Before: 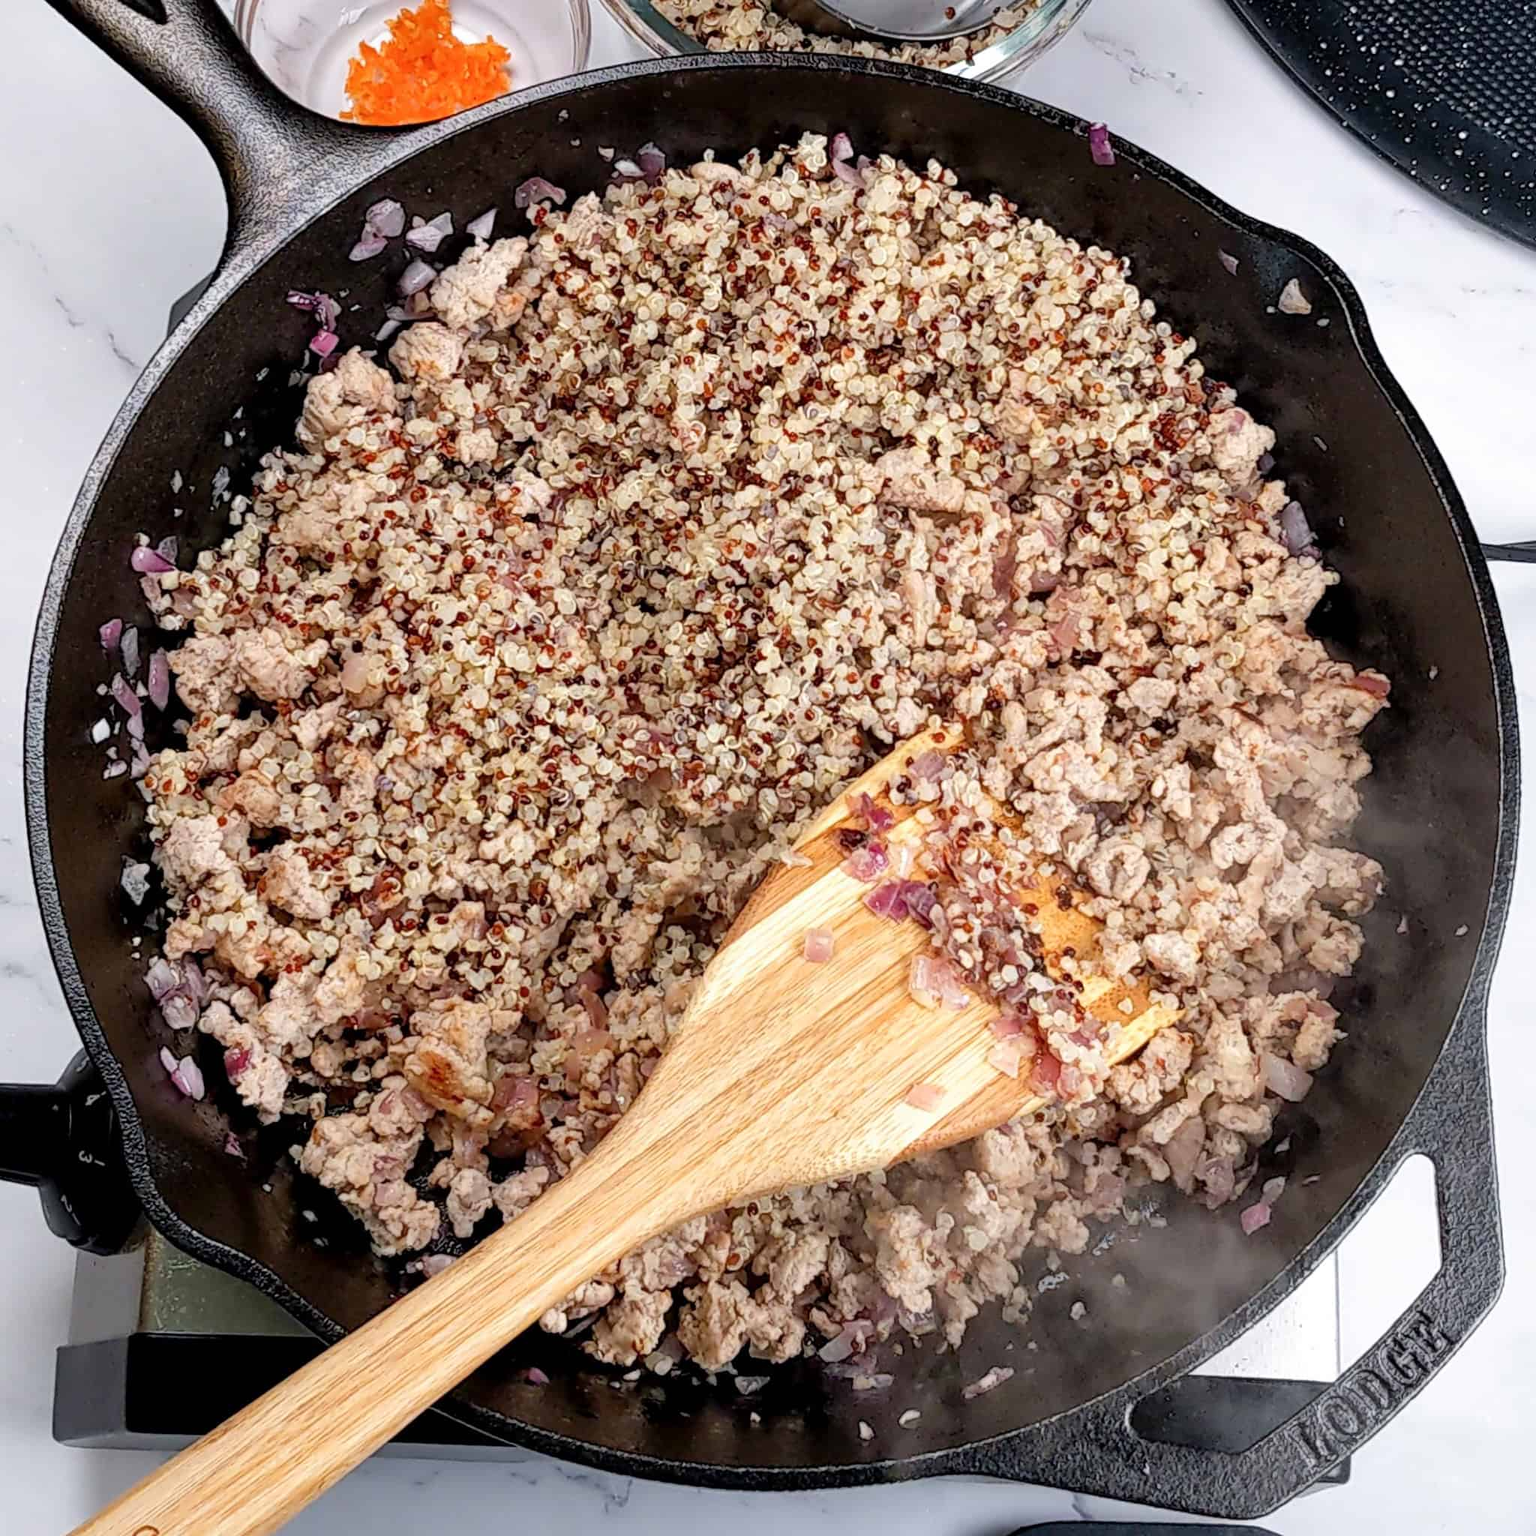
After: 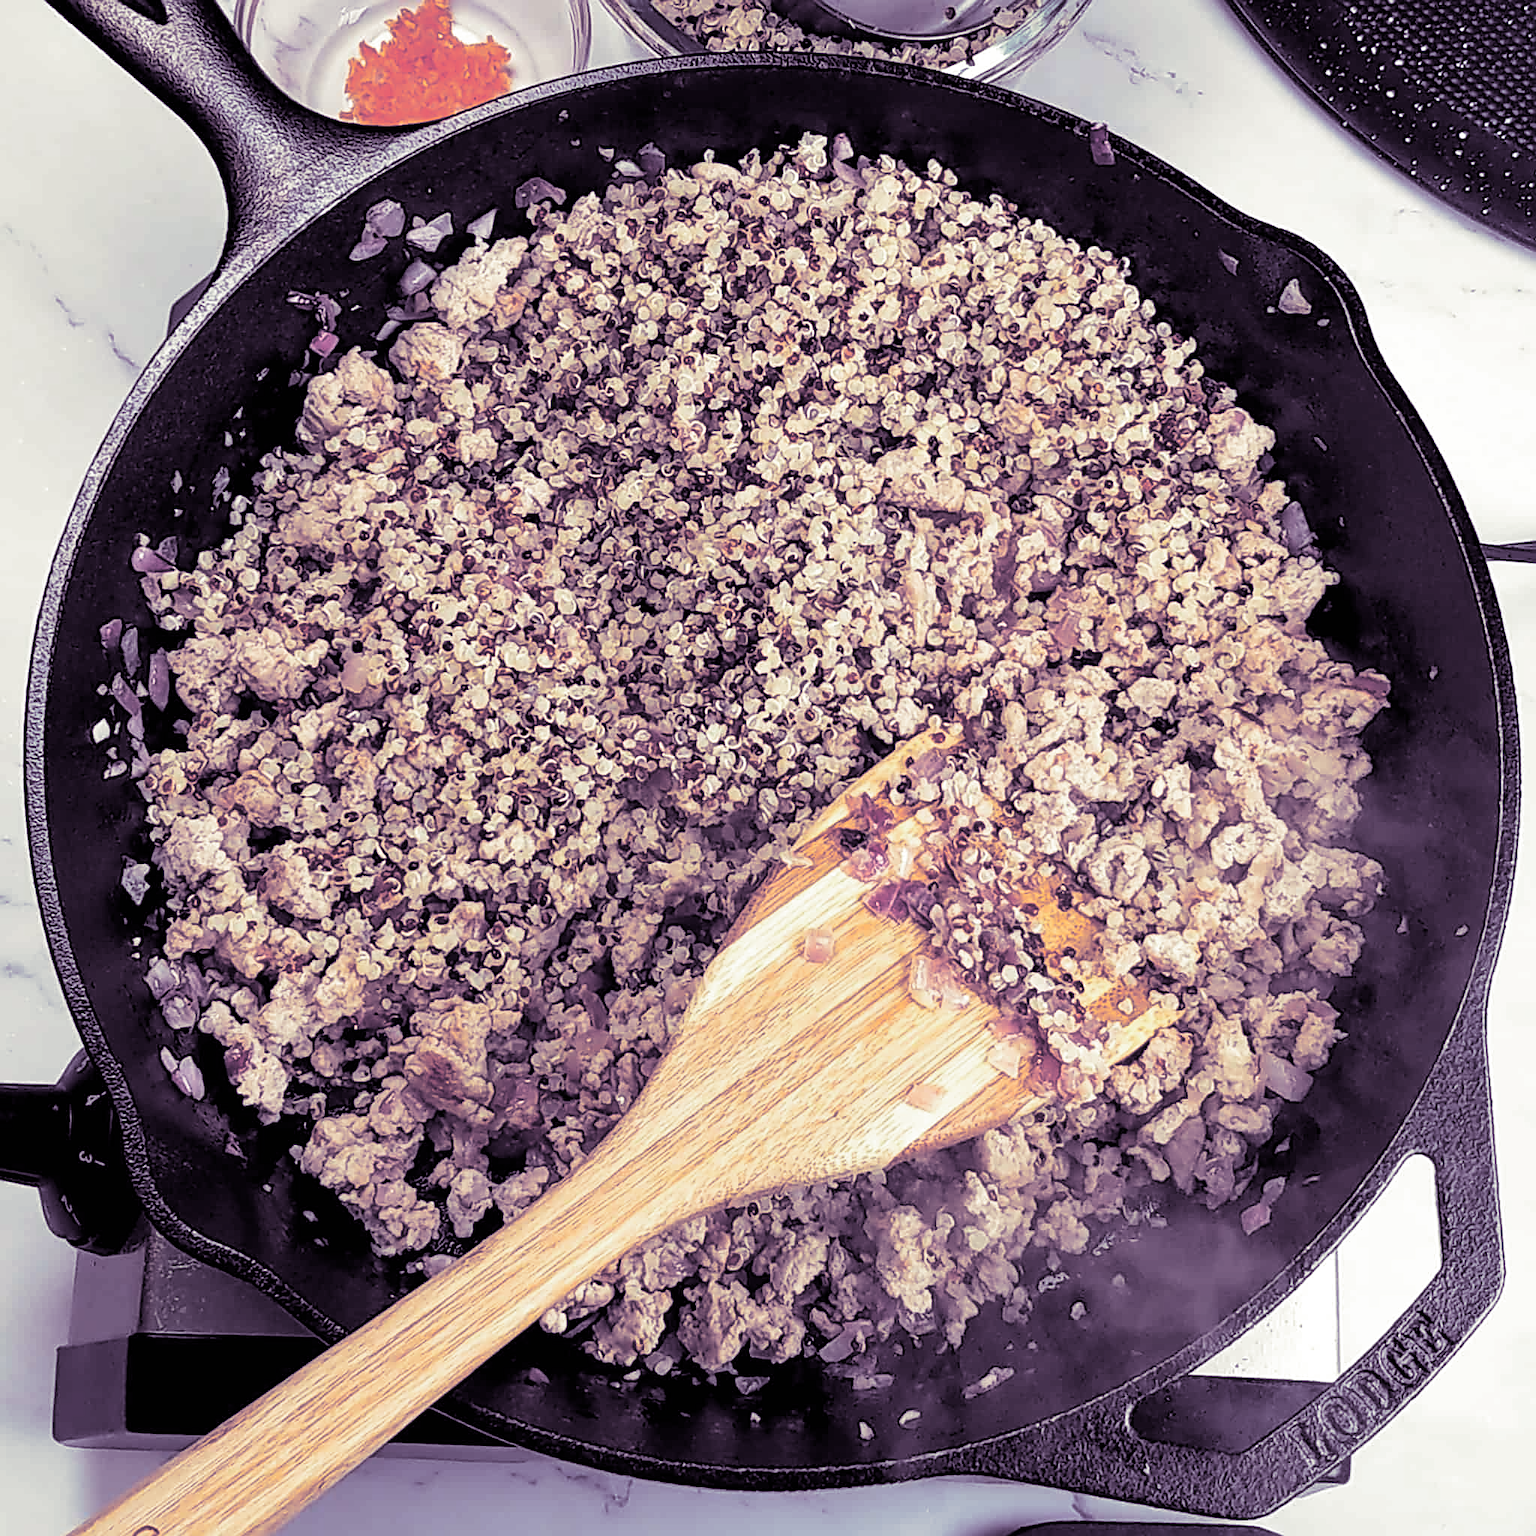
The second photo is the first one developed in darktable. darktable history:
sharpen: amount 0.6
split-toning: shadows › hue 266.4°, shadows › saturation 0.4, highlights › hue 61.2°, highlights › saturation 0.3, compress 0%
